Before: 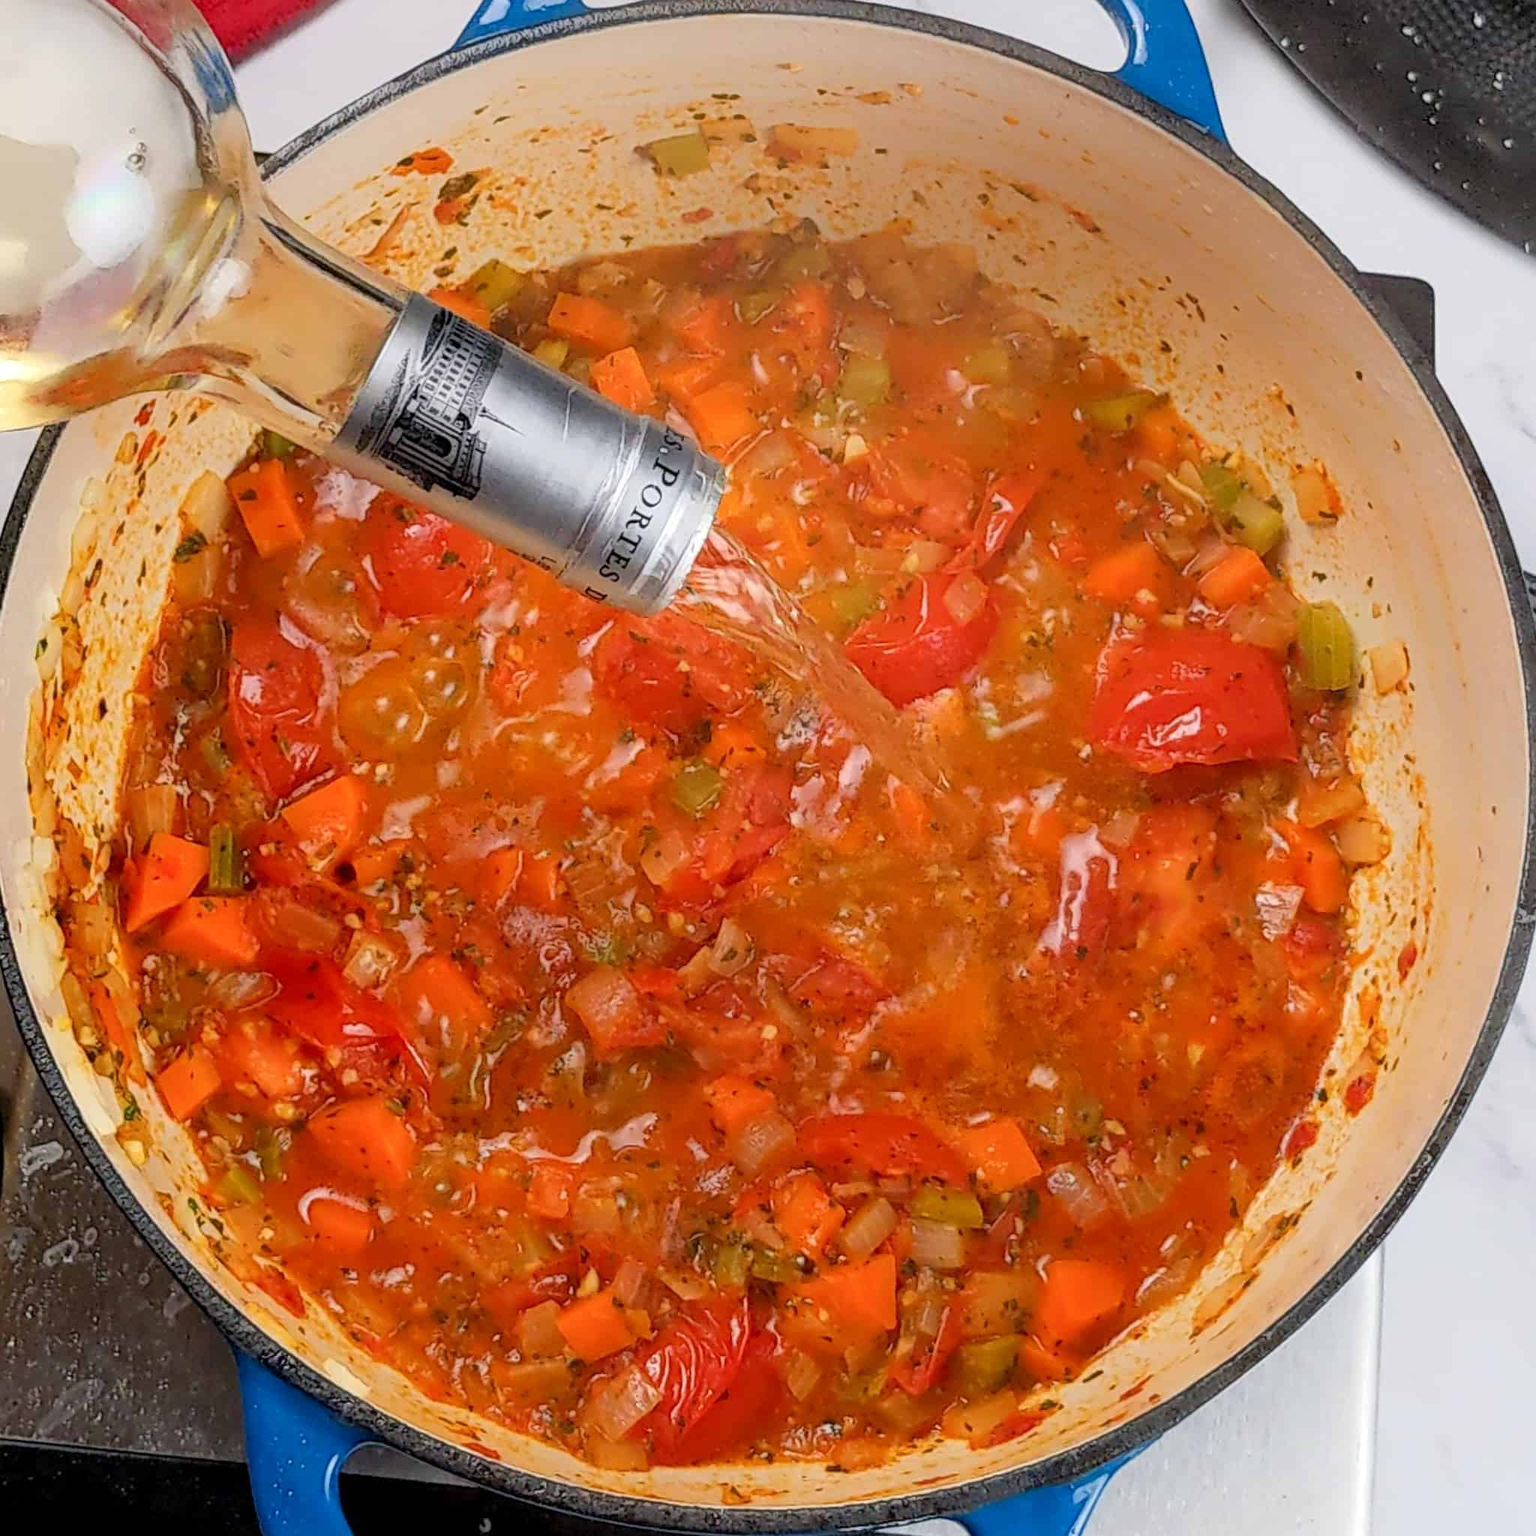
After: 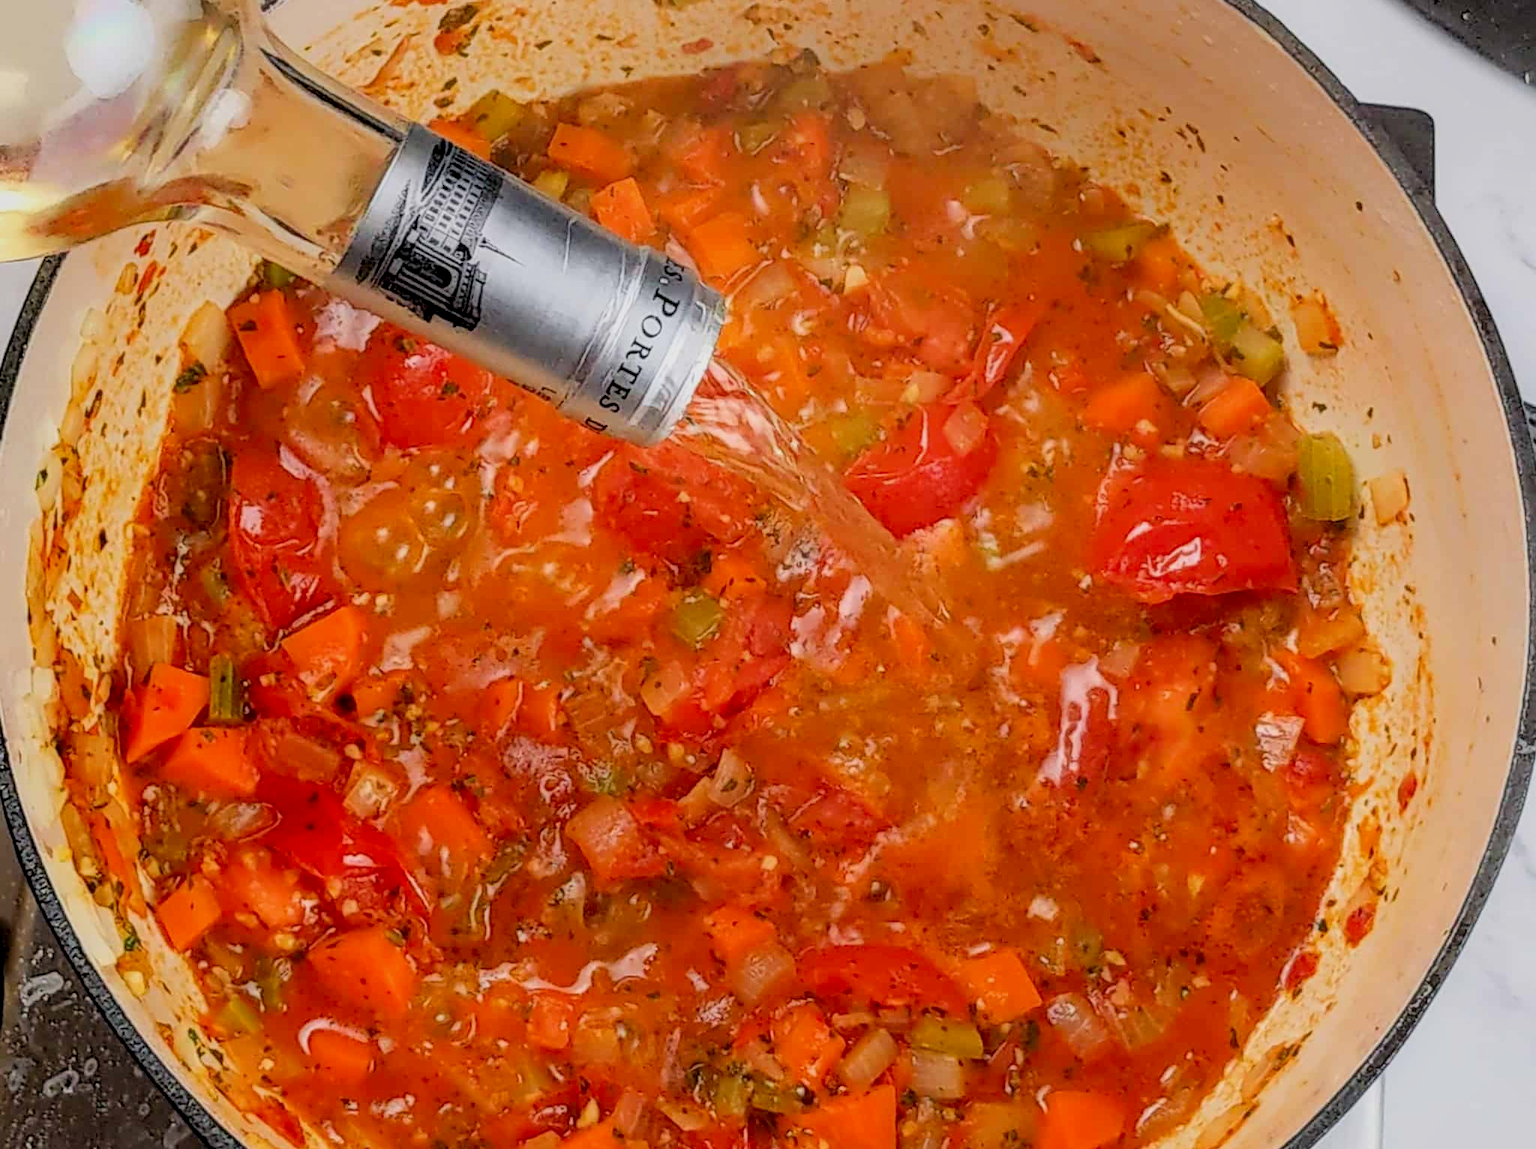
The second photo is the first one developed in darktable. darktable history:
local contrast: on, module defaults
crop: top 11.05%, bottom 13.952%
filmic rgb: black relative exposure -8 EV, white relative exposure 3.99 EV, hardness 4.12, contrast 0.991, color science v6 (2022)
color zones: curves: ch1 [(0, 0.523) (0.143, 0.545) (0.286, 0.52) (0.429, 0.506) (0.571, 0.503) (0.714, 0.503) (0.857, 0.508) (1, 0.523)]
